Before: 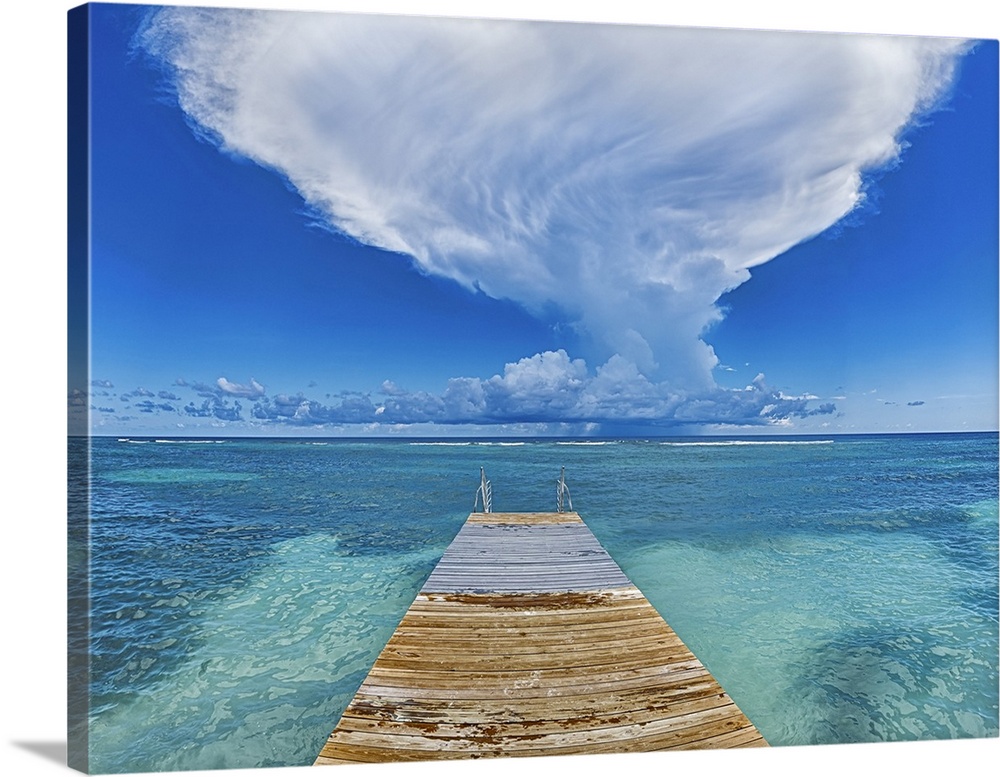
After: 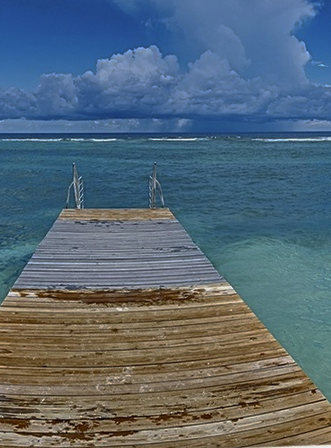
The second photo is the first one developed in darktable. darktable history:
base curve: curves: ch0 [(0, 0) (0.595, 0.418) (1, 1)], preserve colors none
exposure: exposure -0.151 EV, compensate highlight preservation false
crop: left 40.878%, top 39.176%, right 25.993%, bottom 3.081%
